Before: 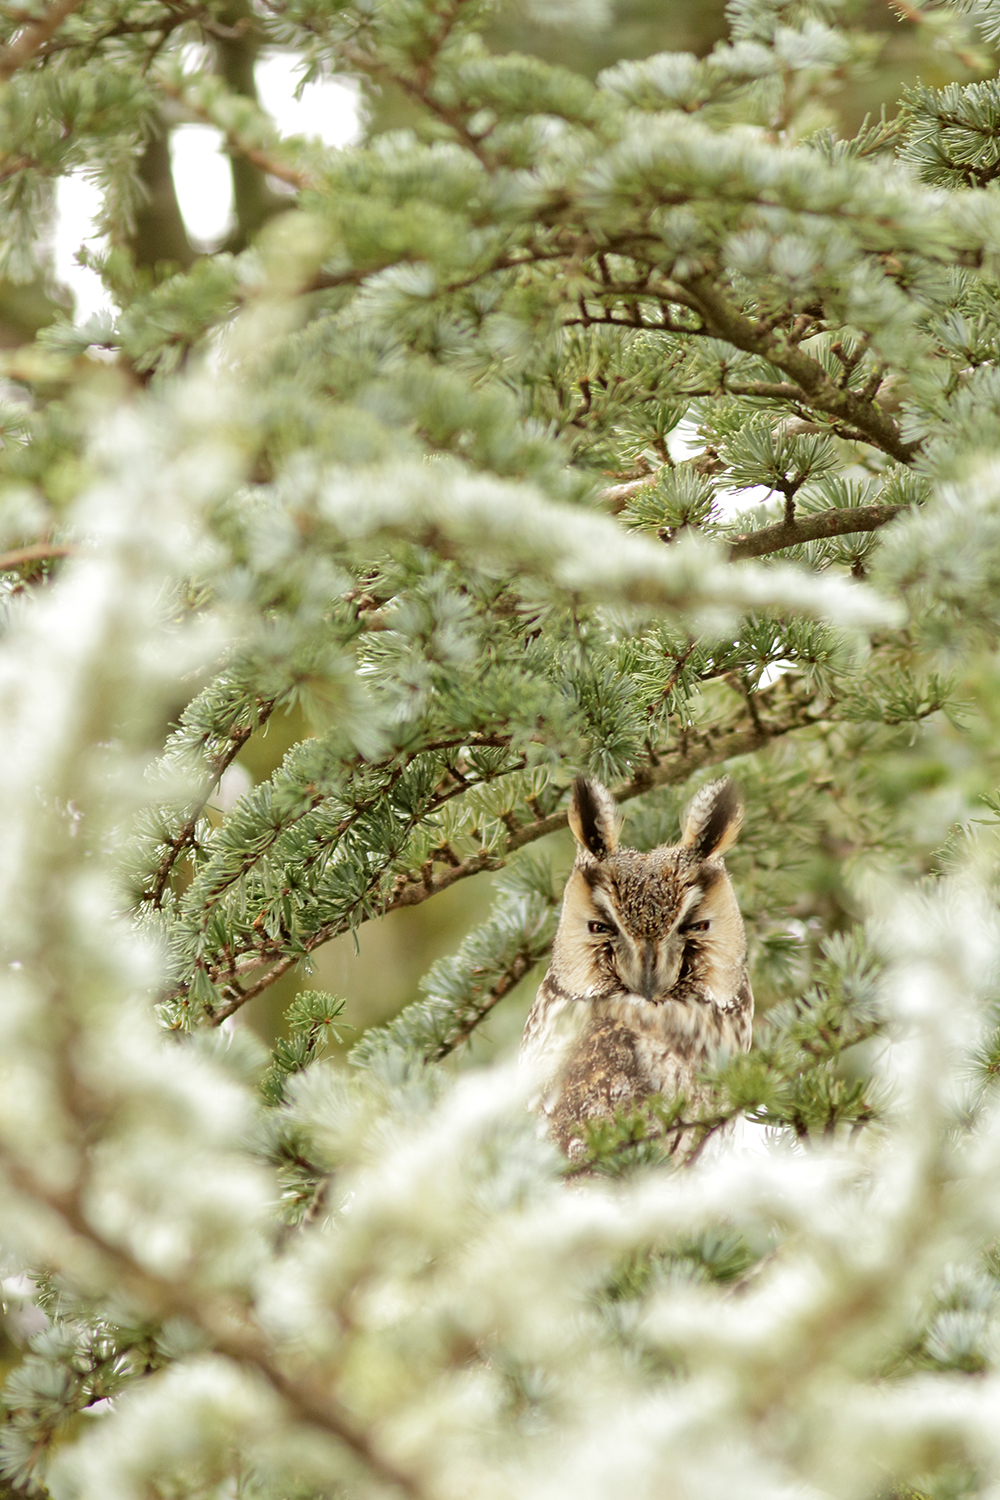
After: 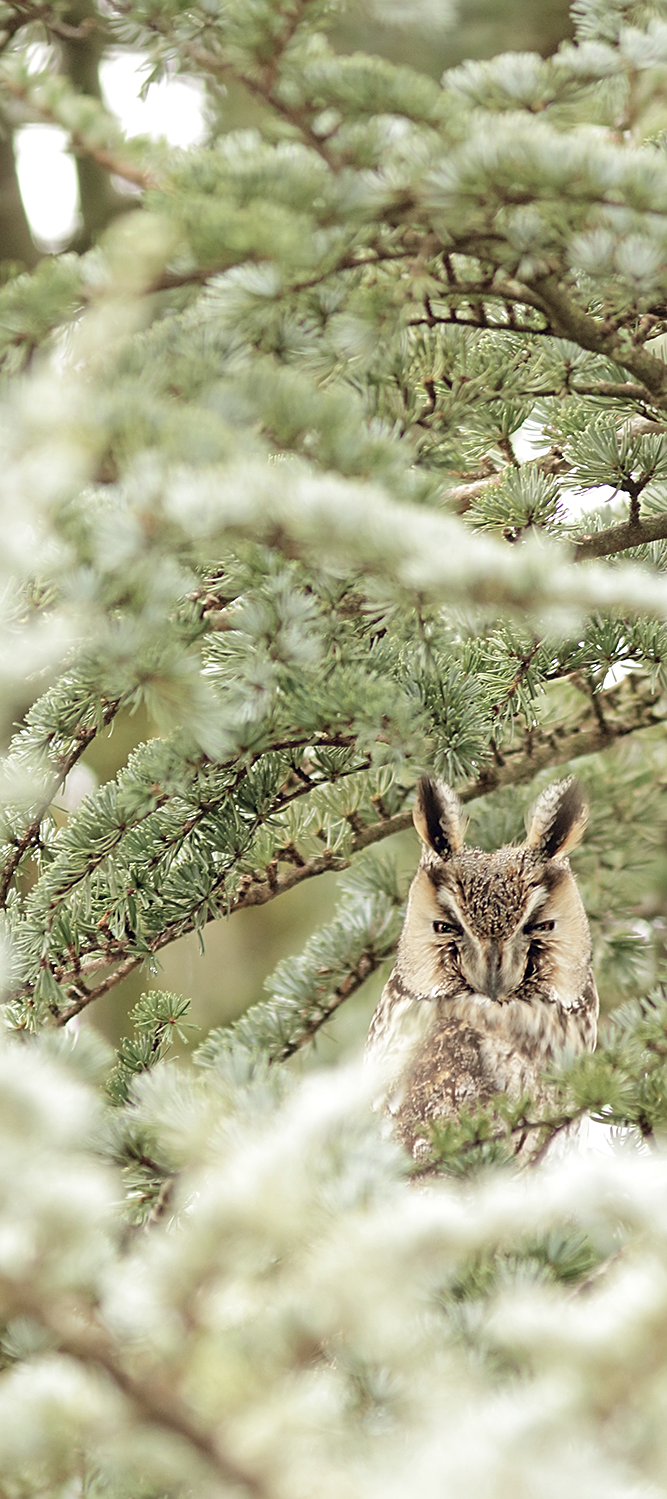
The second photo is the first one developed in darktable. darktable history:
crop and rotate: left 15.595%, right 17.701%
contrast brightness saturation: contrast 0.034, brightness 0.064, saturation 0.129
color balance rgb: global offset › chroma 0.053%, global offset › hue 253.08°, perceptual saturation grading › global saturation -27.828%
sharpen: on, module defaults
